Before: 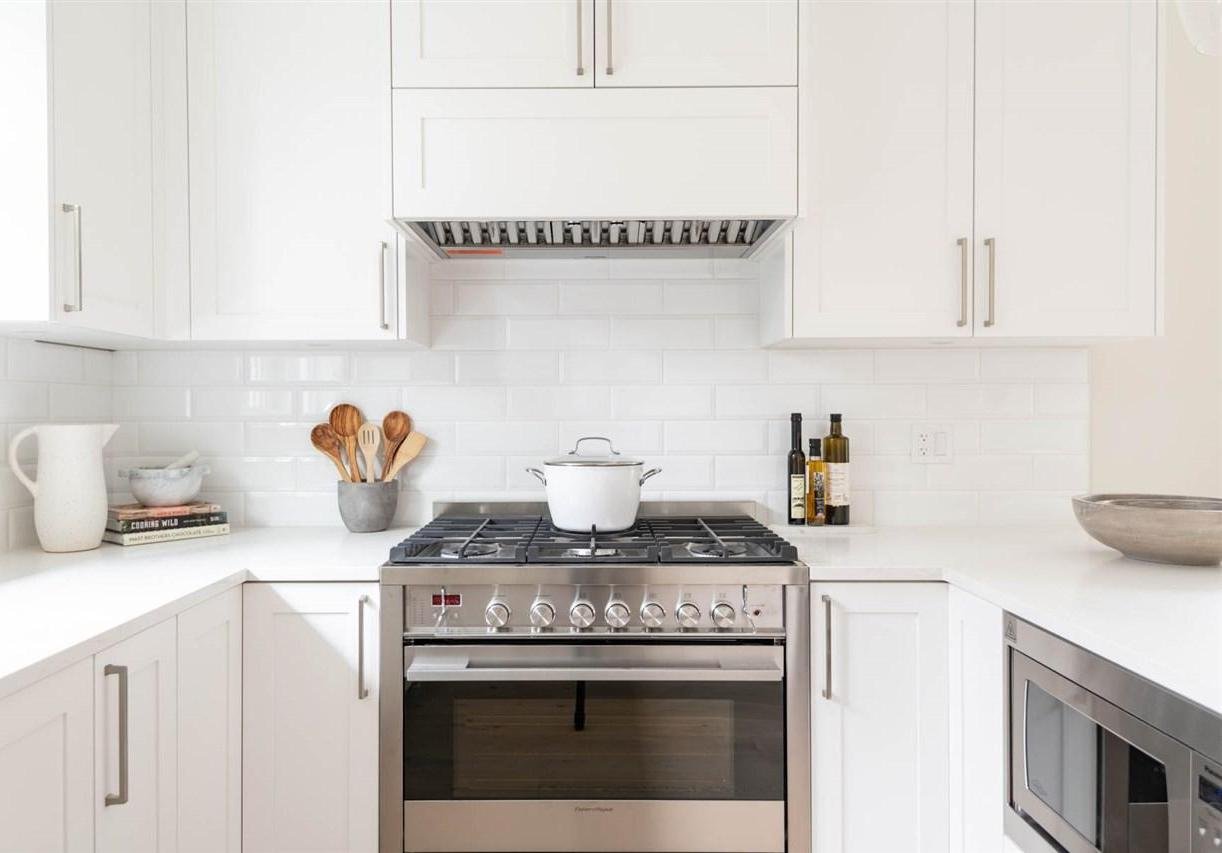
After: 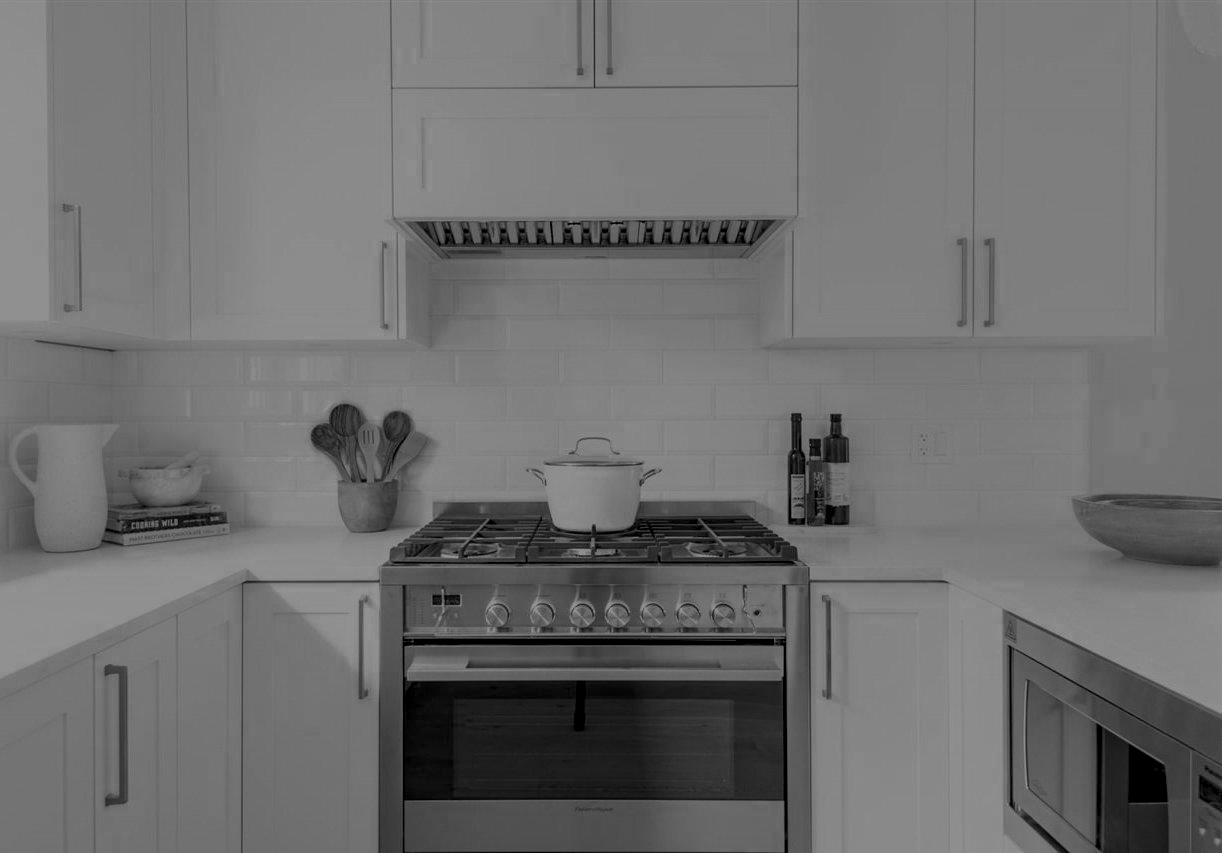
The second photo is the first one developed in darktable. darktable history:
color zones: curves: ch0 [(0.287, 0.048) (0.493, 0.484) (0.737, 0.816)]; ch1 [(0, 0) (0.143, 0) (0.286, 0) (0.429, 0) (0.571, 0) (0.714, 0) (0.857, 0)]
local contrast: detail 130%
exposure: exposure -1 EV, compensate highlight preservation false
color correction: highlights a* 21.88, highlights b* 22.25
